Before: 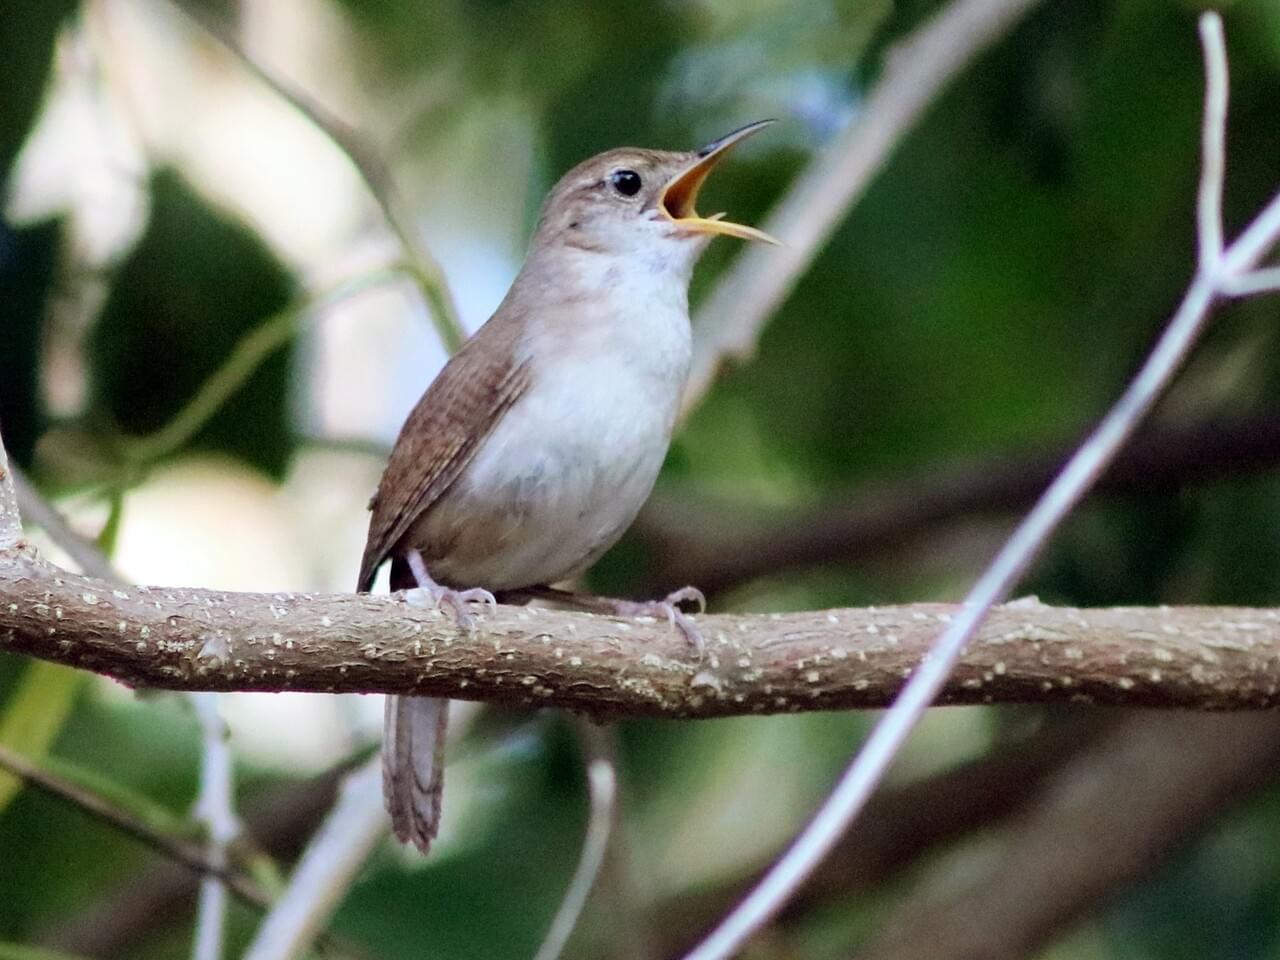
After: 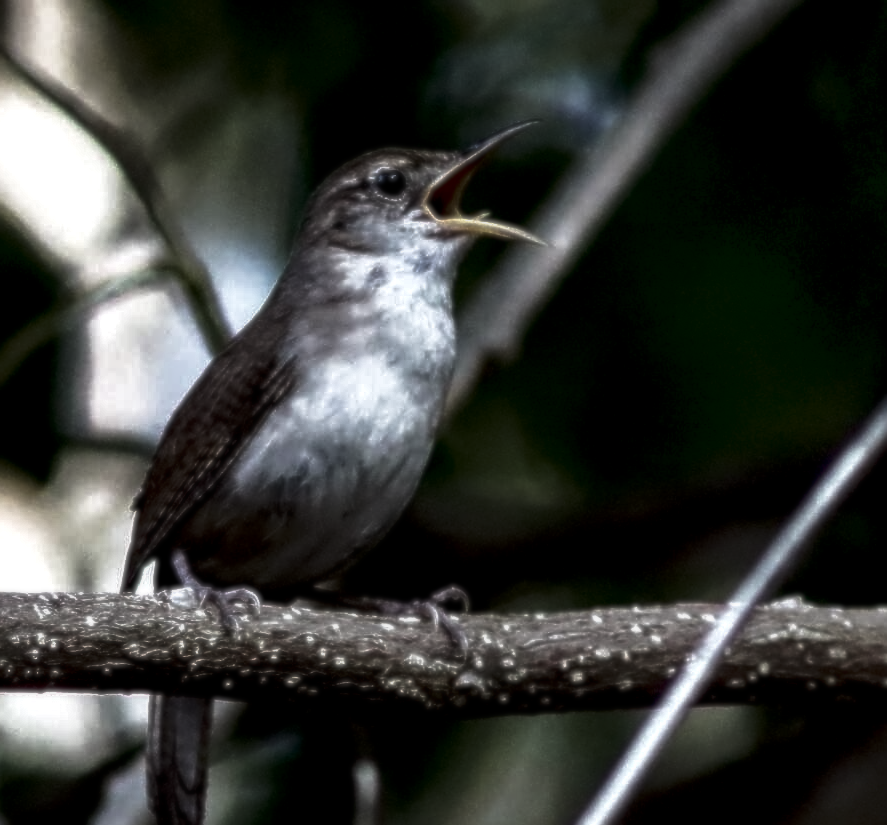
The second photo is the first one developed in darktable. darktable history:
crop: left 18.479%, right 12.2%, bottom 13.971%
sharpen: on, module defaults
exposure: black level correction 0.016, exposure -0.009 EV, compensate highlight preservation false
local contrast: detail 203%
soften: size 8.67%, mix 49%
tone curve: curves: ch0 [(0, 0) (0.765, 0.349) (1, 1)], color space Lab, linked channels, preserve colors none
velvia: on, module defaults
